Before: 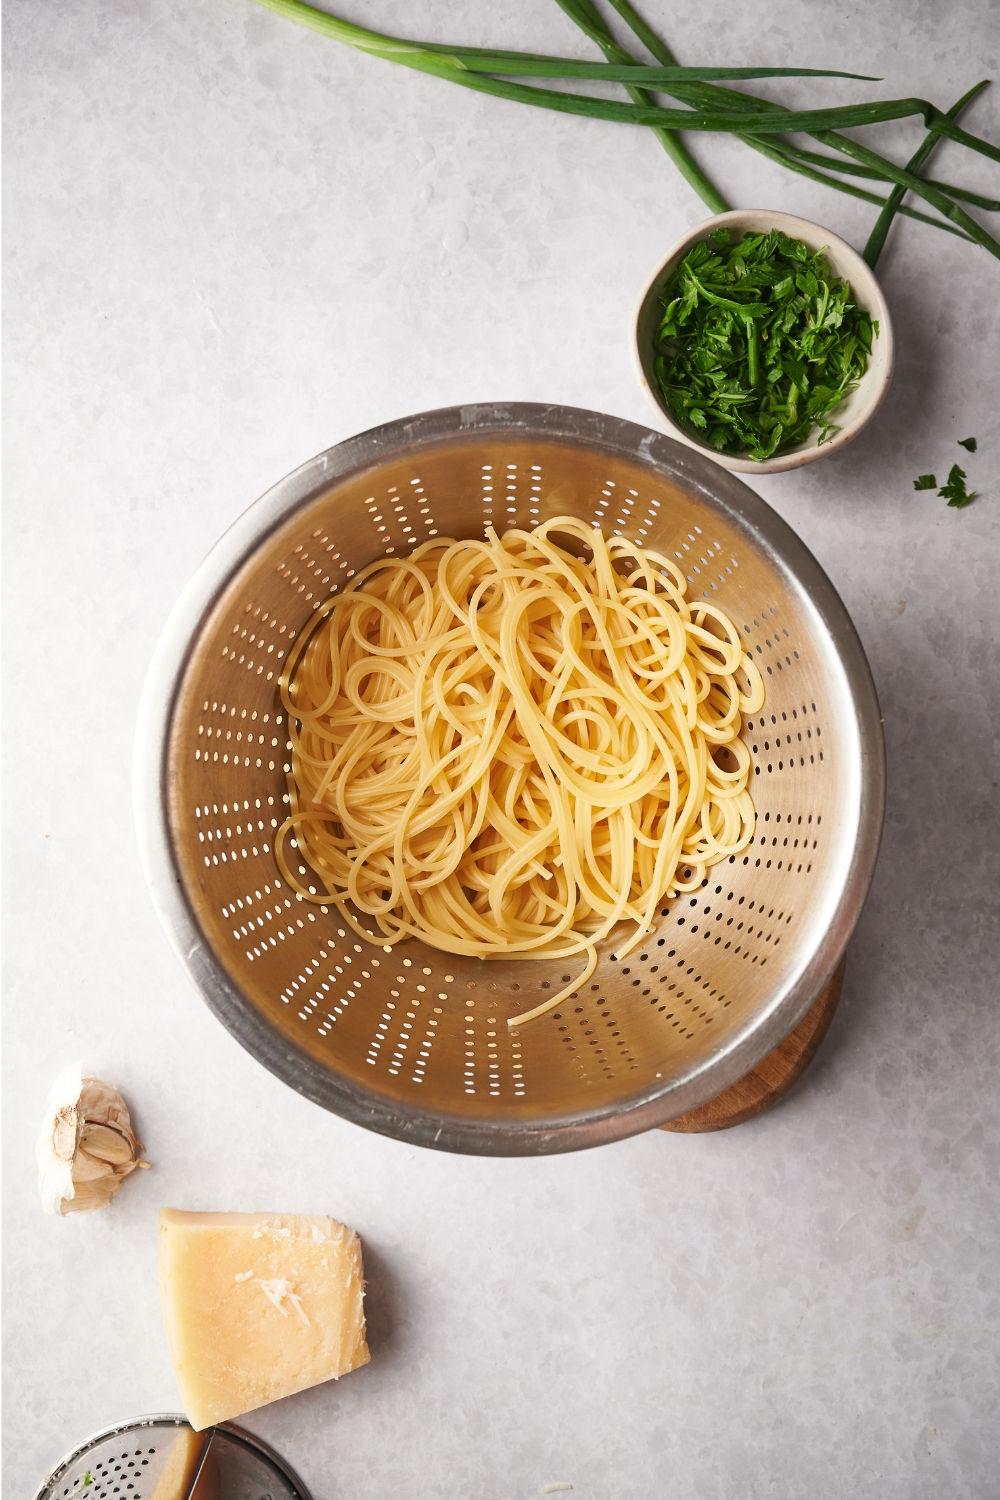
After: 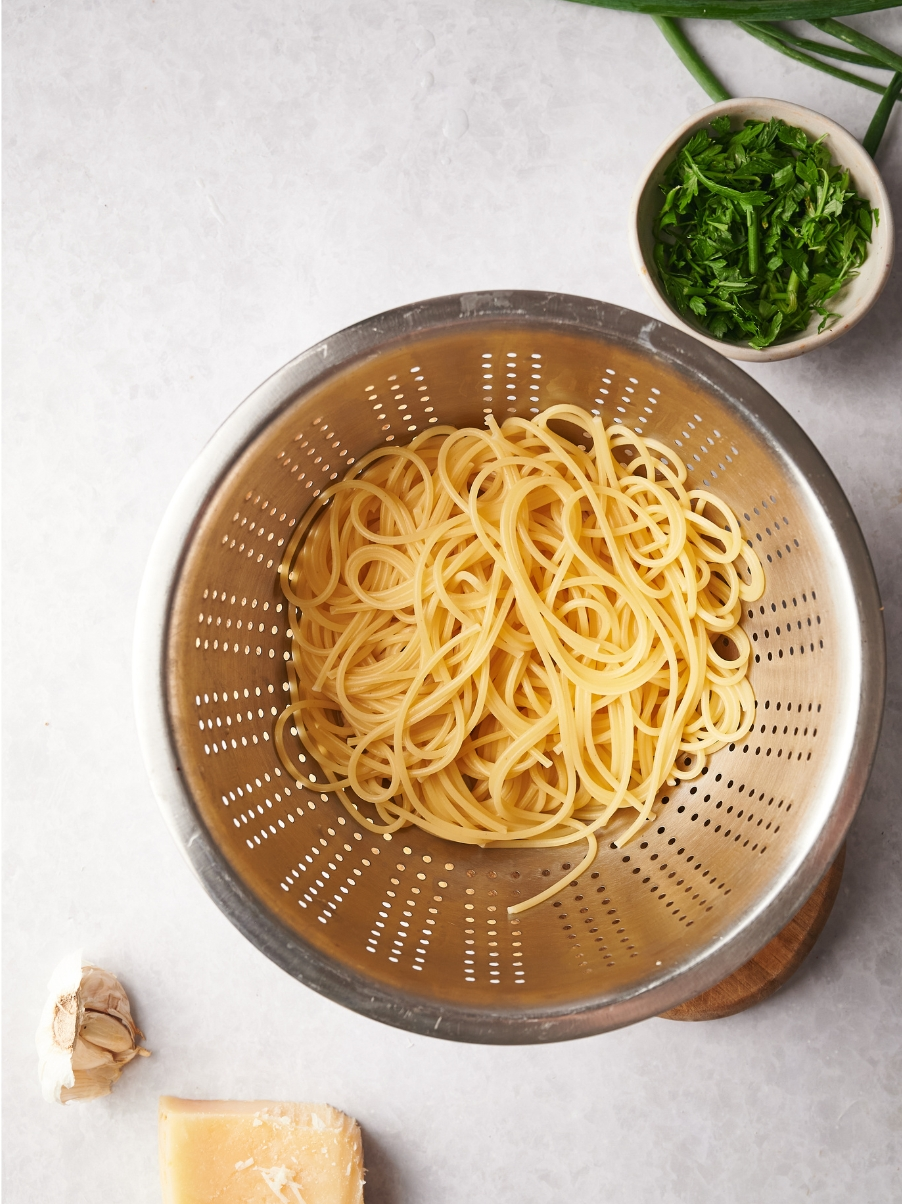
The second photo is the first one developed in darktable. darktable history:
crop: top 7.489%, right 9.773%, bottom 12.05%
